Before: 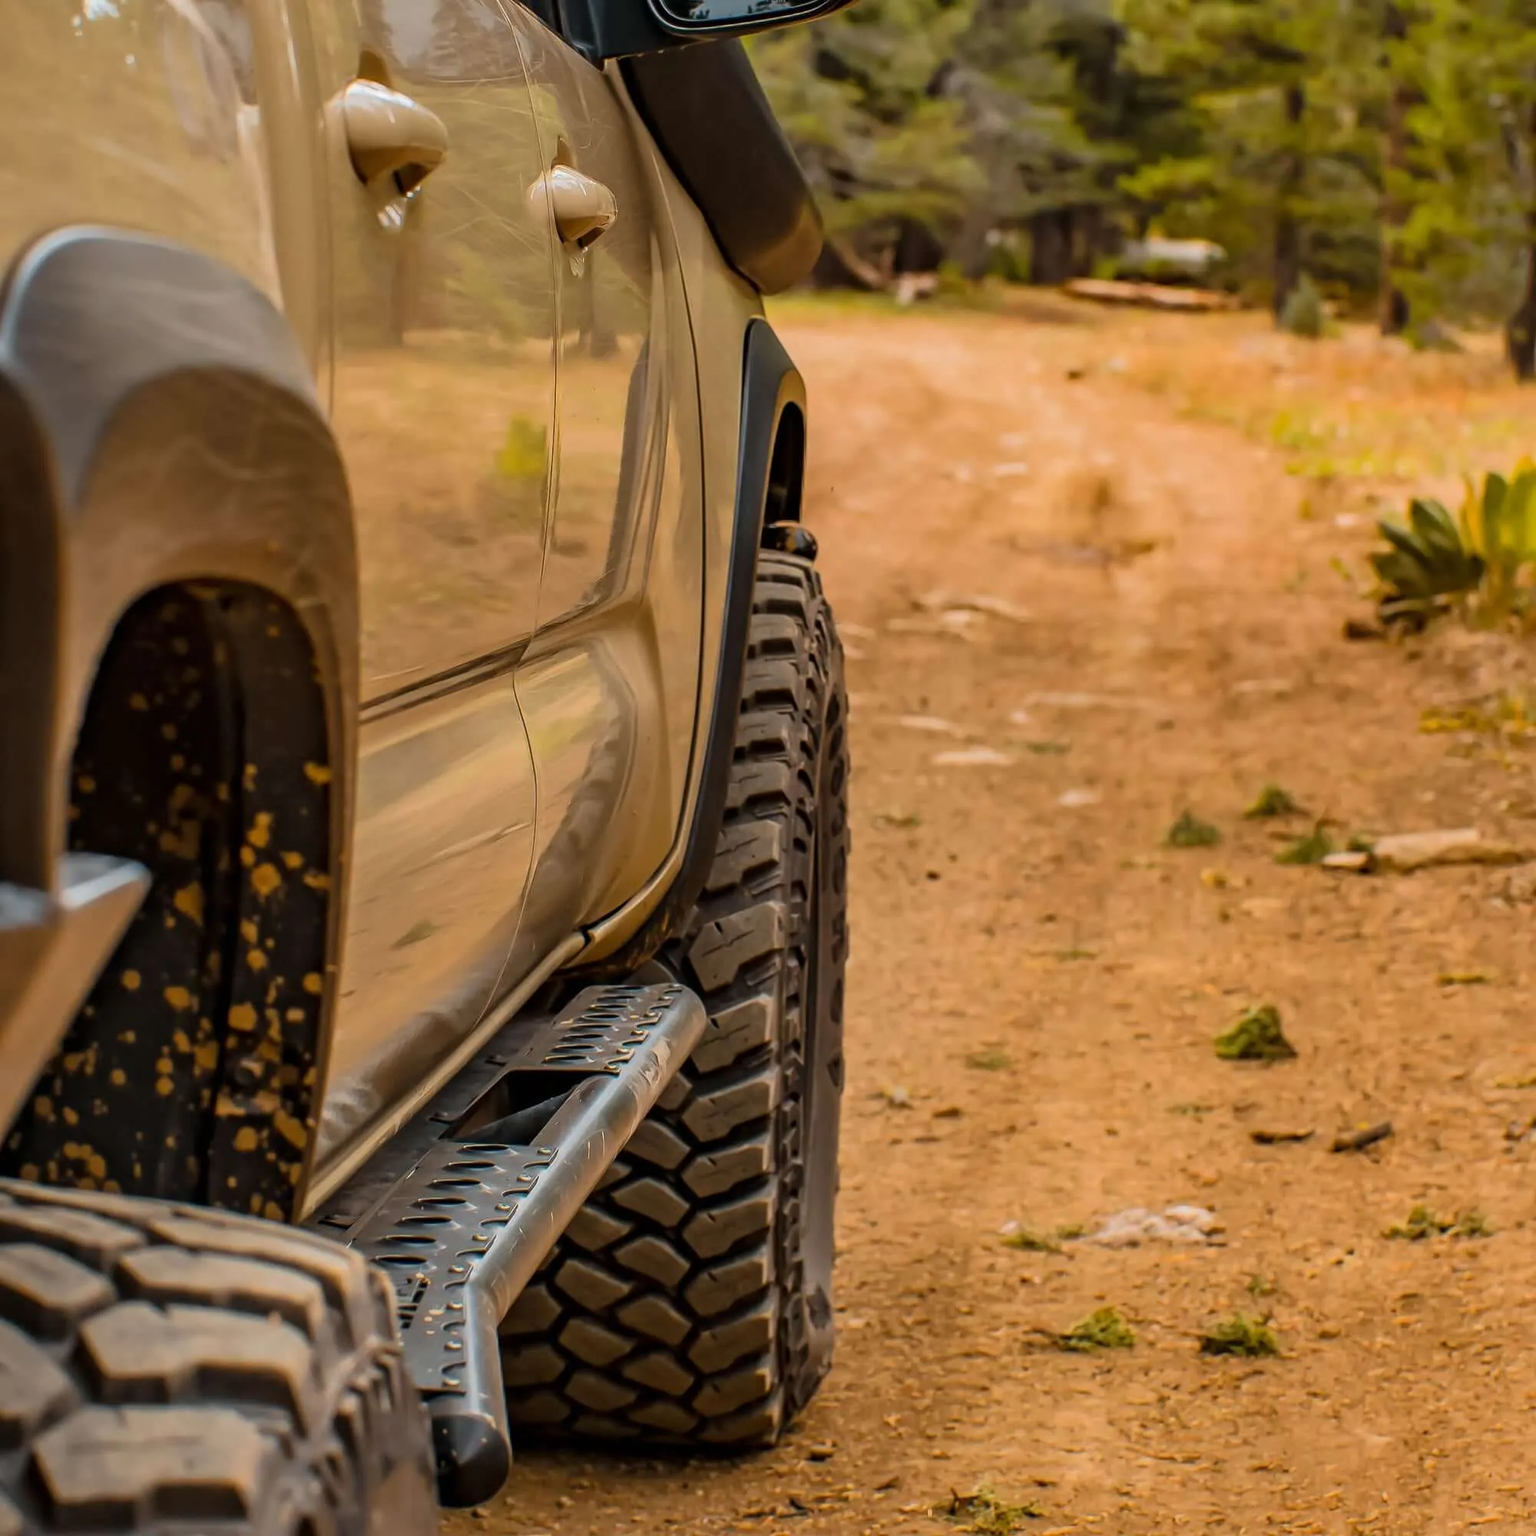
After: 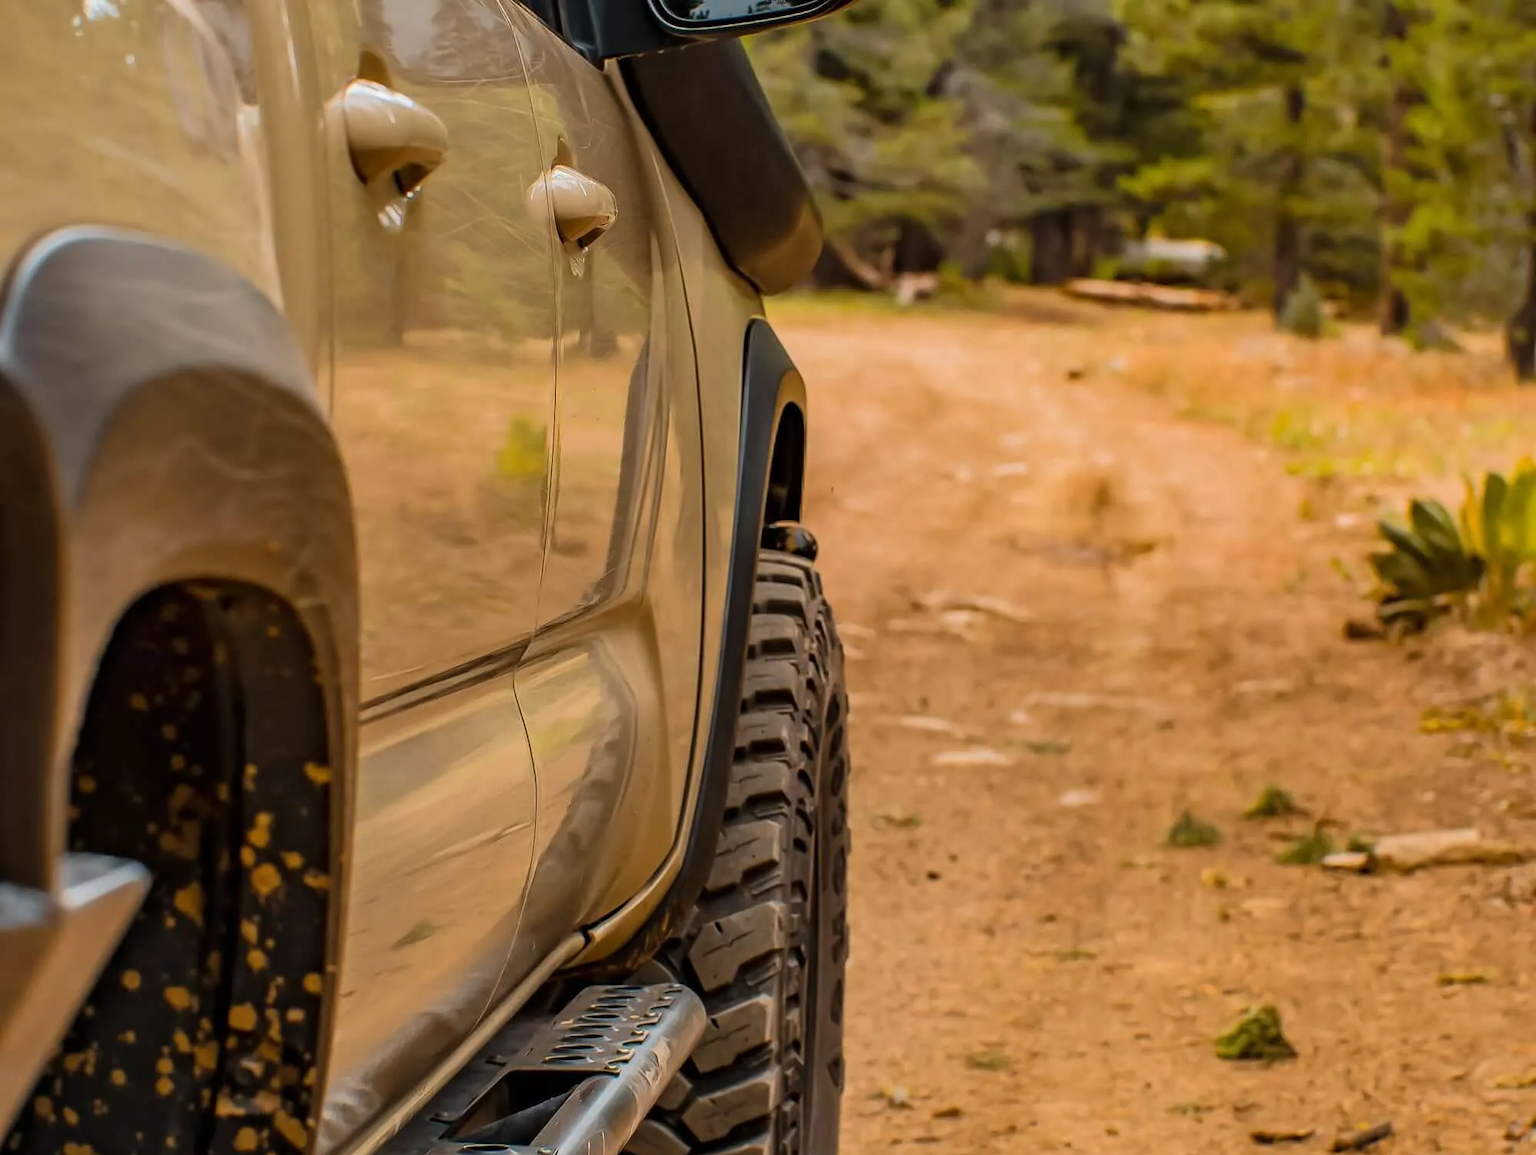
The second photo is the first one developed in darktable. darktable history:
crop: bottom 24.764%
